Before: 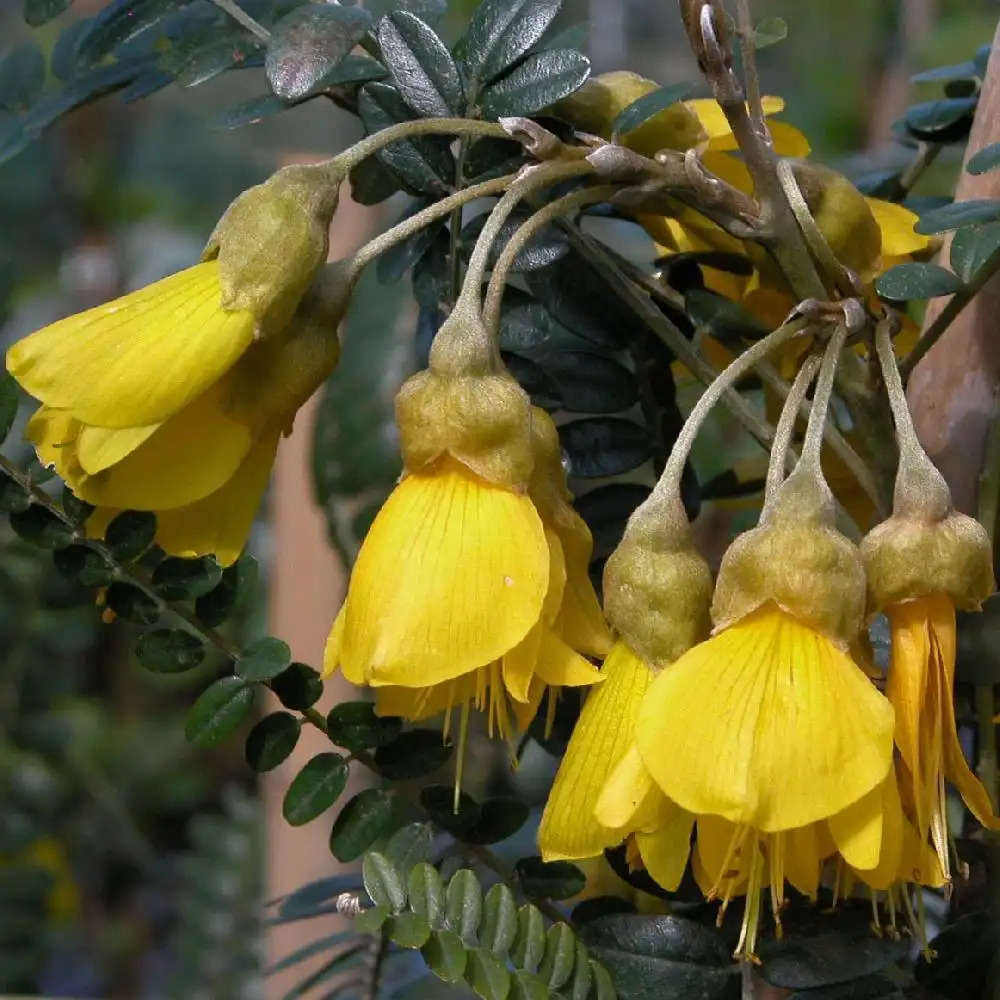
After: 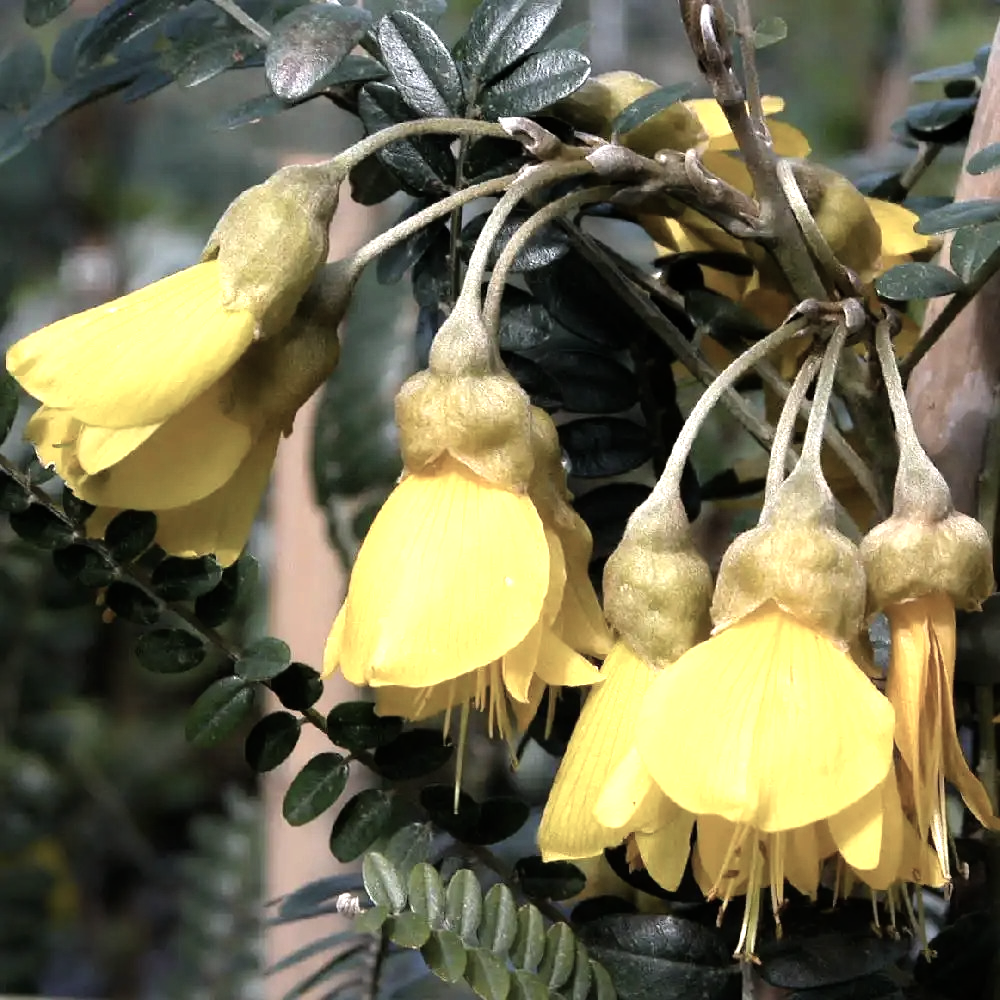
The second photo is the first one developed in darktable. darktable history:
tone equalizer: -8 EV -1.11 EV, -7 EV -1.04 EV, -6 EV -0.887 EV, -5 EV -0.617 EV, -3 EV 0.605 EV, -2 EV 0.849 EV, -1 EV 1.01 EV, +0 EV 1.06 EV
contrast brightness saturation: contrast 0.103, saturation -0.362
